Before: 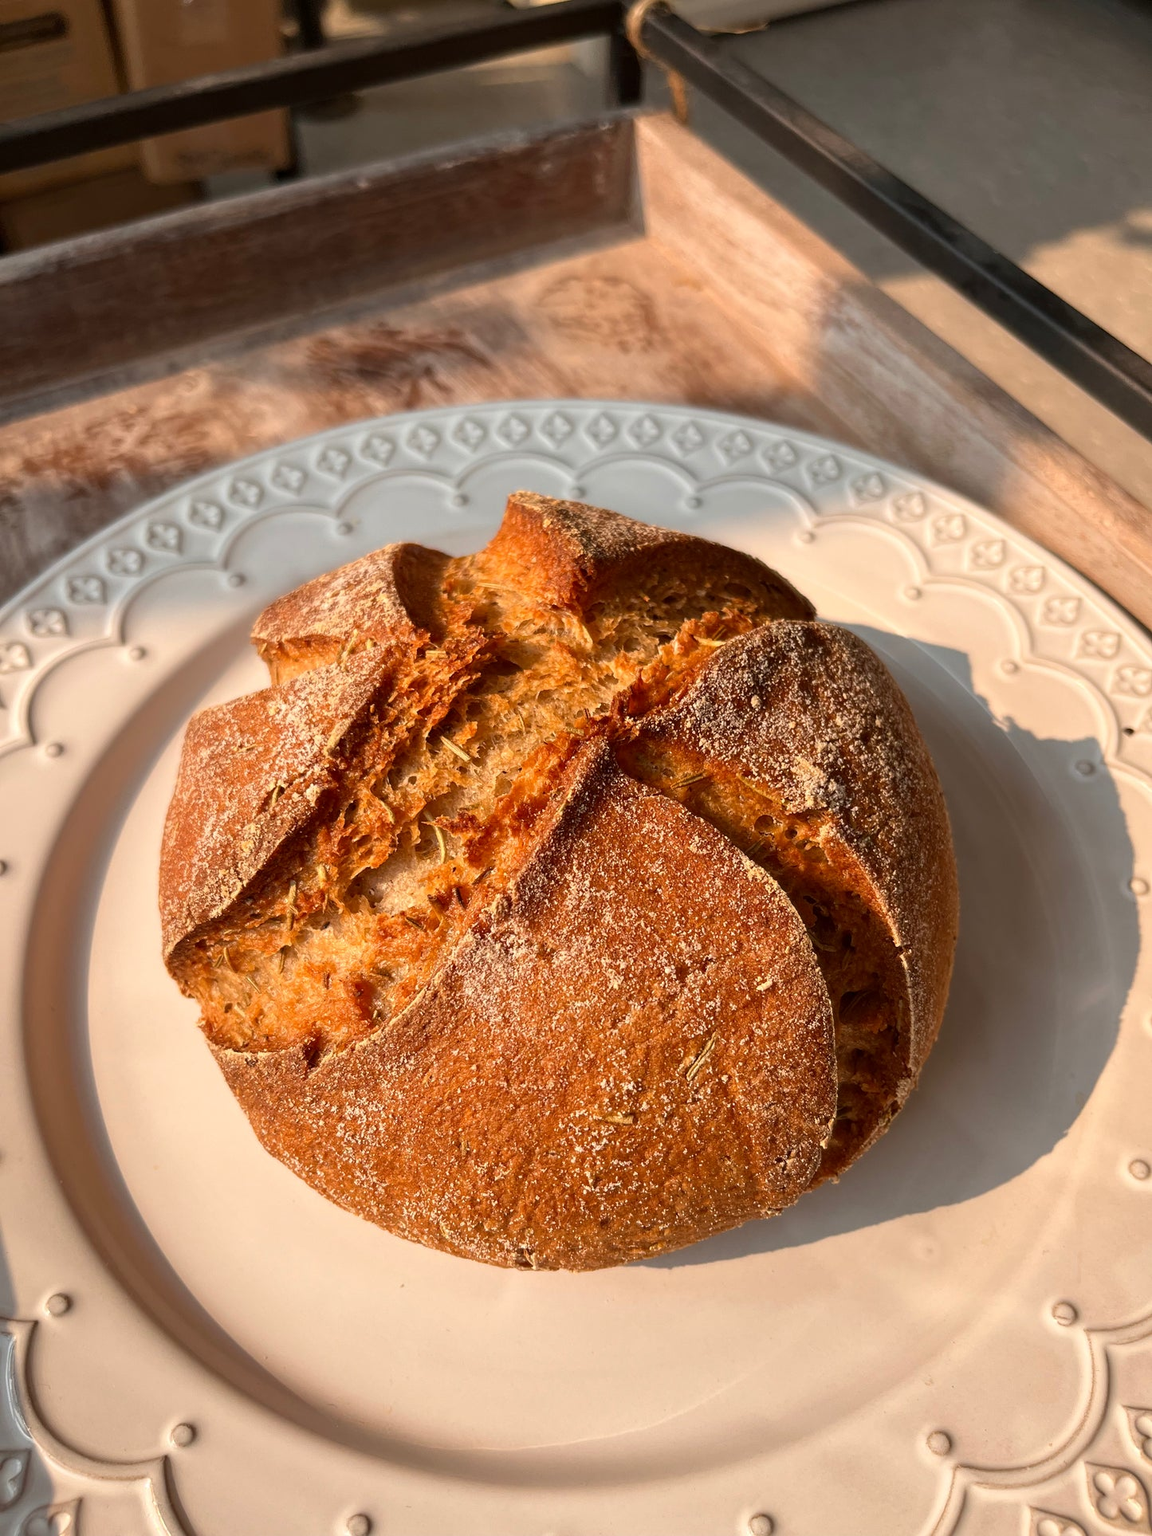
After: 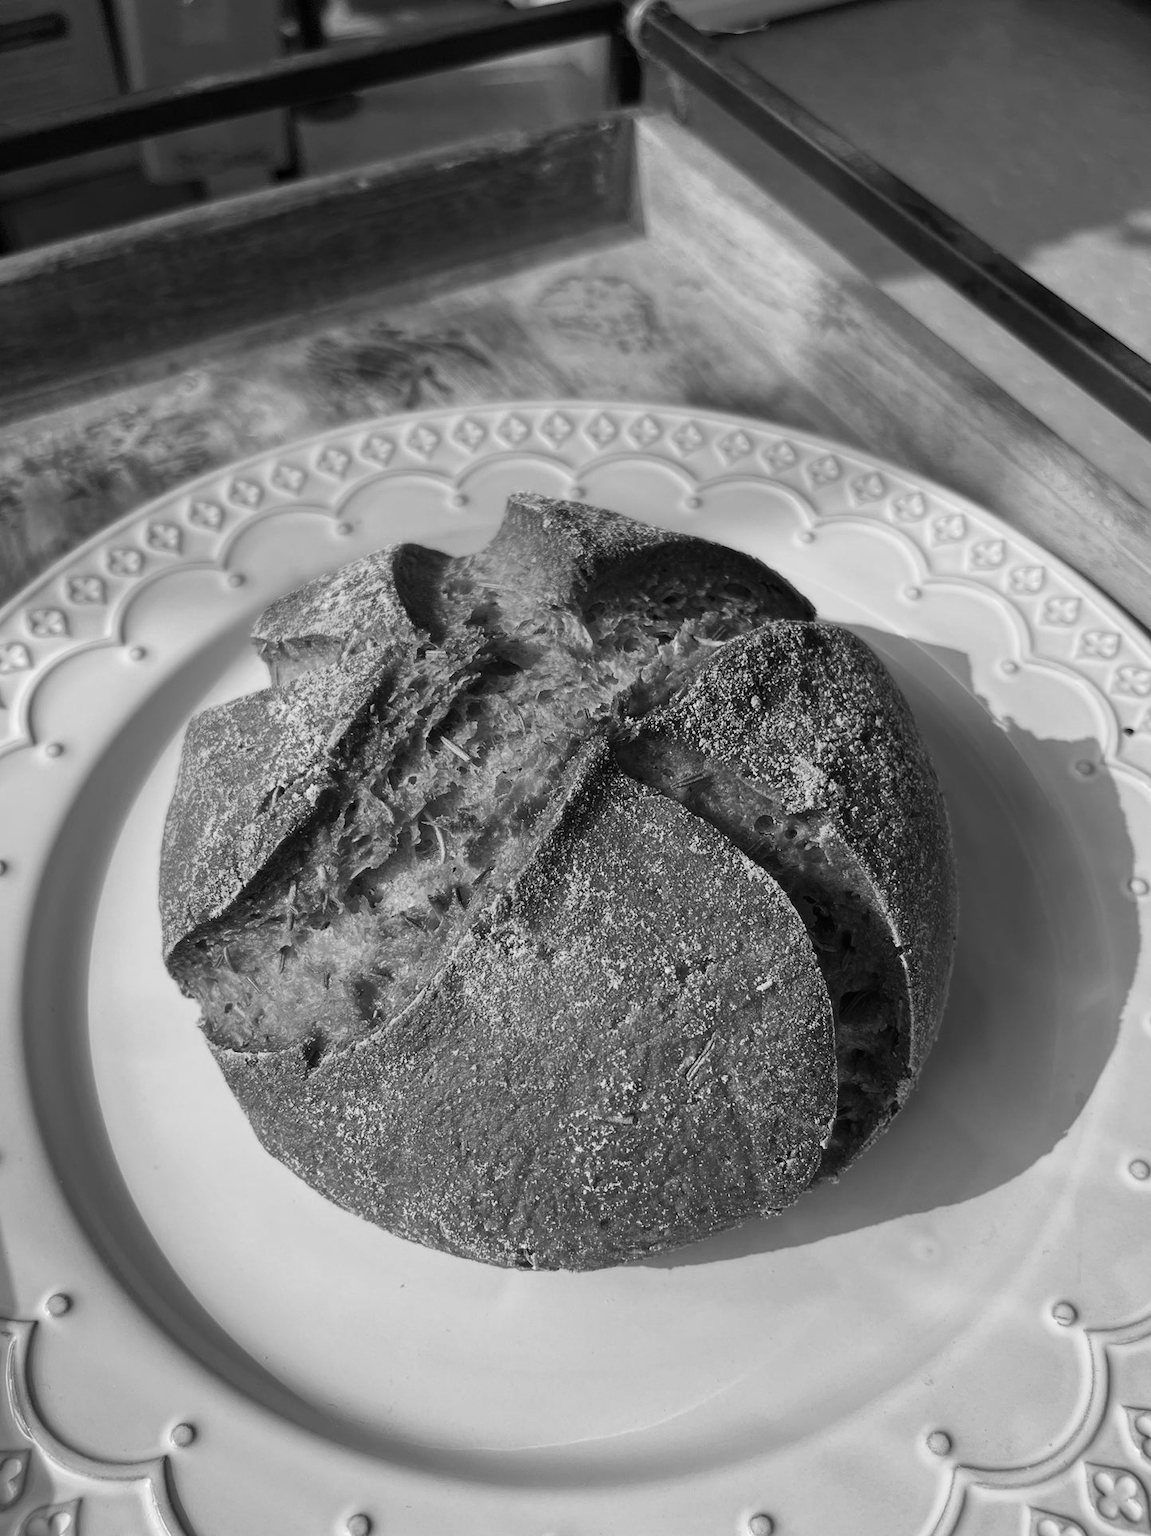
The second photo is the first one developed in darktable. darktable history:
color calibration: output gray [0.18, 0.41, 0.41, 0], illuminant F (fluorescent), F source F9 (Cool White Deluxe 4150 K) – high CRI, x 0.374, y 0.373, temperature 4159.84 K
